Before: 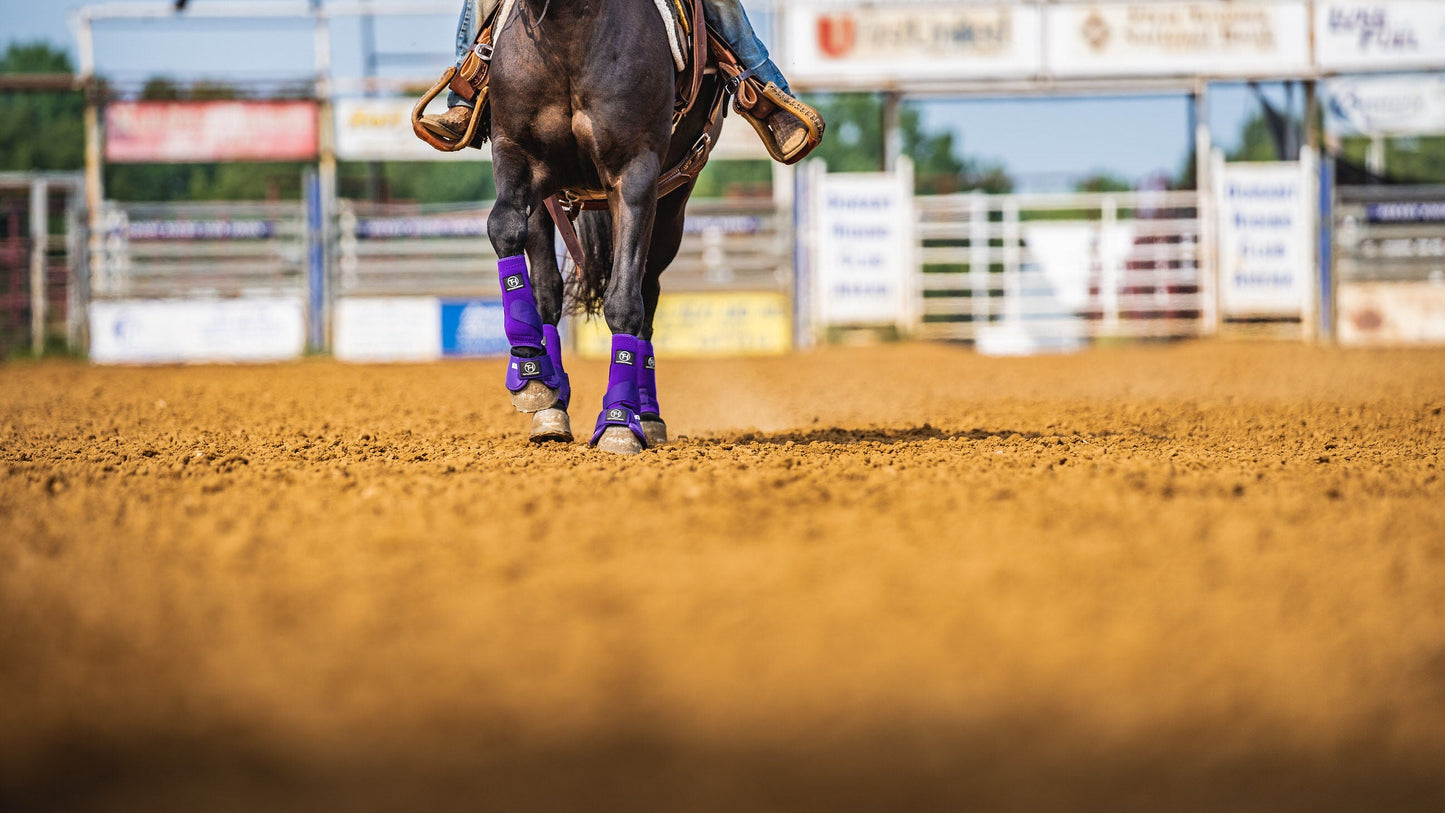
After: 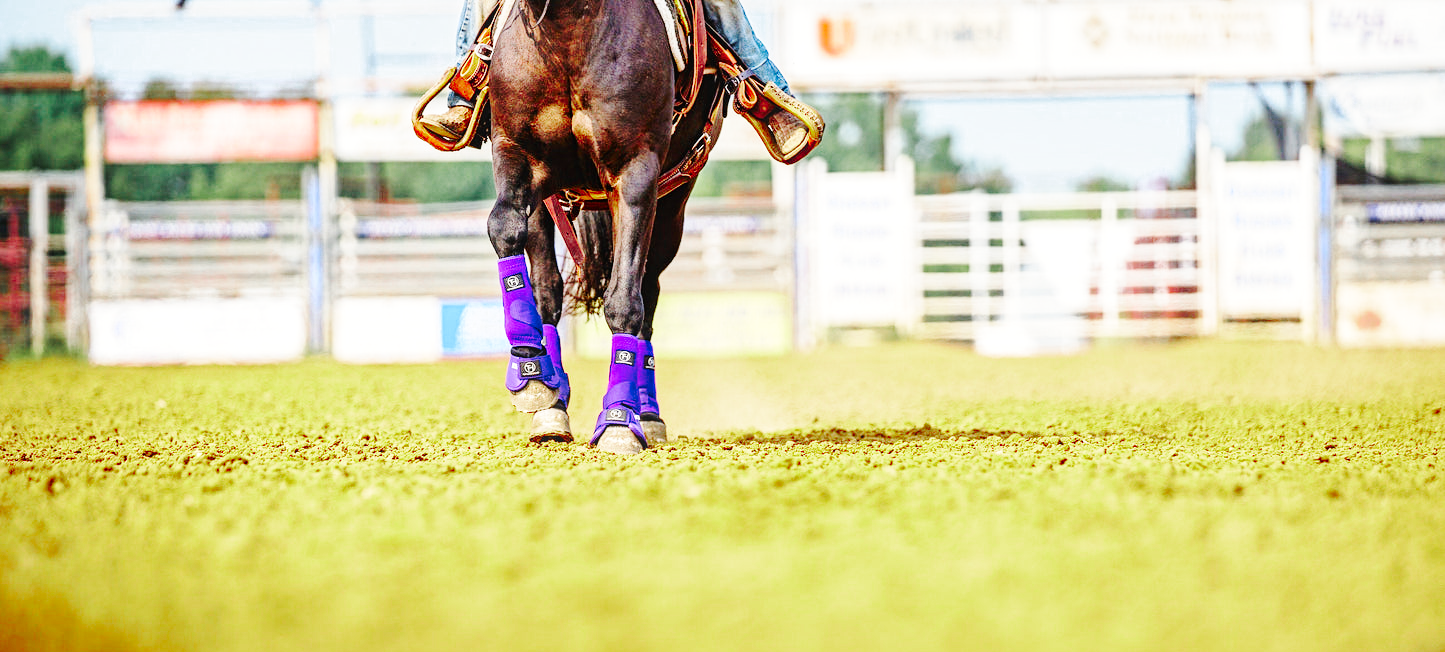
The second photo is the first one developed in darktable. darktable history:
color zones: curves: ch0 [(0, 0.466) (0.128, 0.466) (0.25, 0.5) (0.375, 0.456) (0.5, 0.5) (0.625, 0.5) (0.737, 0.652) (0.875, 0.5)]; ch1 [(0, 0.603) (0.125, 0.618) (0.261, 0.348) (0.372, 0.353) (0.497, 0.363) (0.611, 0.45) (0.731, 0.427) (0.875, 0.518) (0.998, 0.652)]; ch2 [(0, 0.559) (0.125, 0.451) (0.253, 0.564) (0.37, 0.578) (0.5, 0.466) (0.625, 0.471) (0.731, 0.471) (0.88, 0.485)]
color calibration: output R [1.063, -0.012, -0.003, 0], output G [0, 1.022, 0.021, 0], output B [-0.079, 0.047, 1, 0], illuminant same as pipeline (D50), adaptation none (bypass), x 0.333, y 0.334, temperature 5022.4 K
tone curve: curves: ch0 [(0, 0.013) (0.054, 0.018) (0.205, 0.191) (0.289, 0.292) (0.39, 0.424) (0.493, 0.551) (0.666, 0.743) (0.795, 0.841) (1, 0.998)]; ch1 [(0, 0) (0.385, 0.343) (0.439, 0.415) (0.494, 0.495) (0.501, 0.501) (0.51, 0.509) (0.548, 0.554) (0.586, 0.601) (0.66, 0.687) (0.783, 0.804) (1, 1)]; ch2 [(0, 0) (0.304, 0.31) (0.403, 0.399) (0.441, 0.428) (0.47, 0.469) (0.498, 0.496) (0.524, 0.538) (0.566, 0.579) (0.633, 0.665) (0.7, 0.711) (1, 1)], preserve colors none
local contrast: mode bilateral grid, contrast 20, coarseness 50, detail 119%, midtone range 0.2
base curve: curves: ch0 [(0, 0) (0.032, 0.037) (0.105, 0.228) (0.435, 0.76) (0.856, 0.983) (1, 1)], preserve colors none
contrast equalizer: octaves 7, y [[0.439, 0.44, 0.442, 0.457, 0.493, 0.498], [0.5 ×6], [0.5 ×6], [0 ×6], [0 ×6]]
crop: bottom 19.686%
